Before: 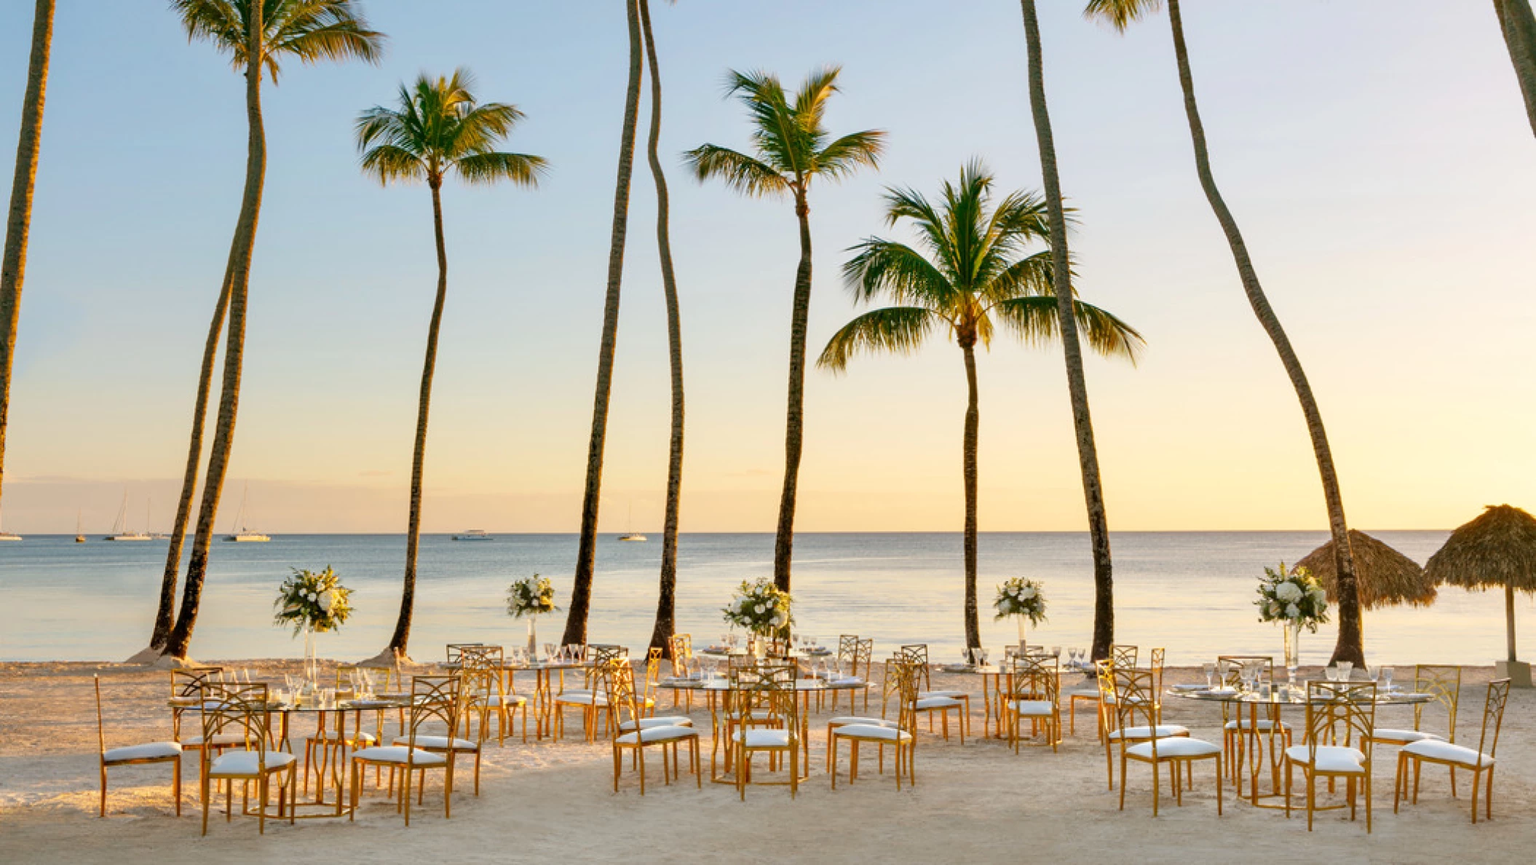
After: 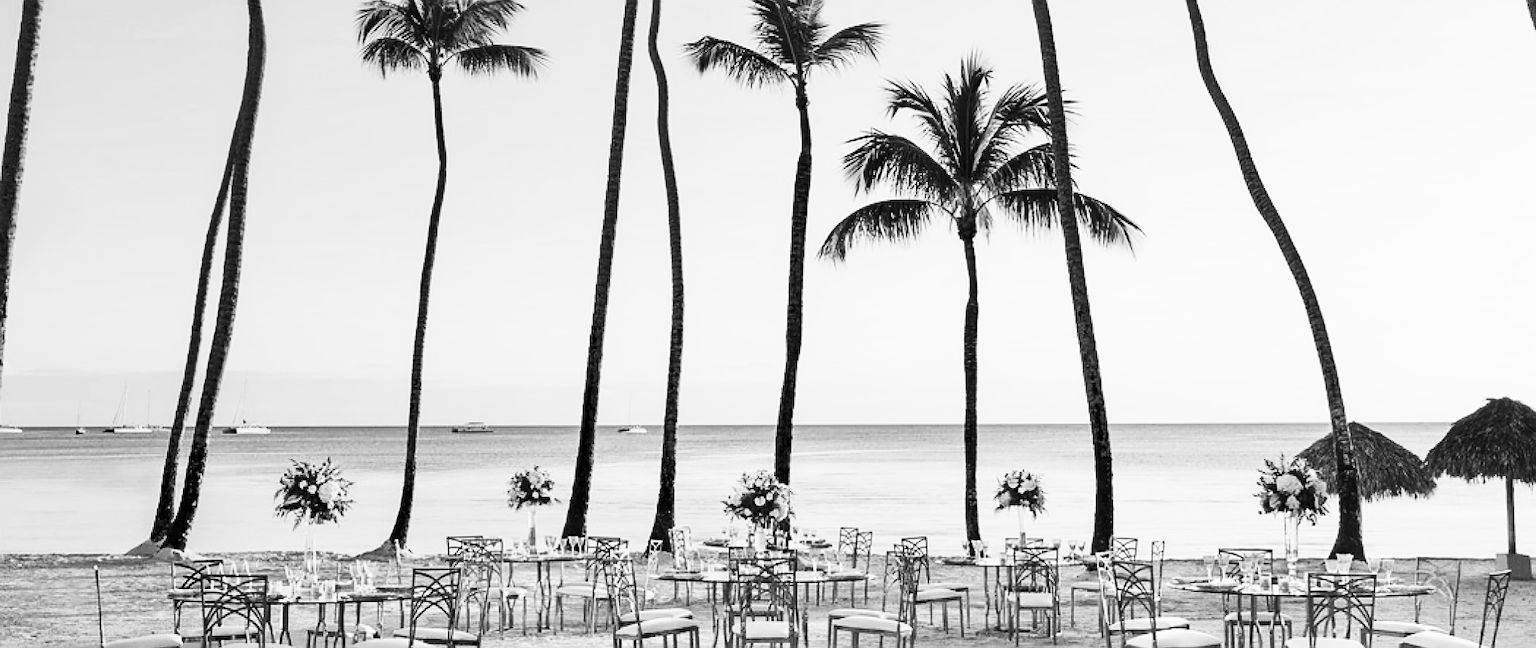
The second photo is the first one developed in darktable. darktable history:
crop and rotate: top 12.5%, bottom 12.5%
sharpen: on, module defaults
monochrome: on, module defaults
contrast brightness saturation: contrast 0.4, brightness 0.05, saturation 0.25
